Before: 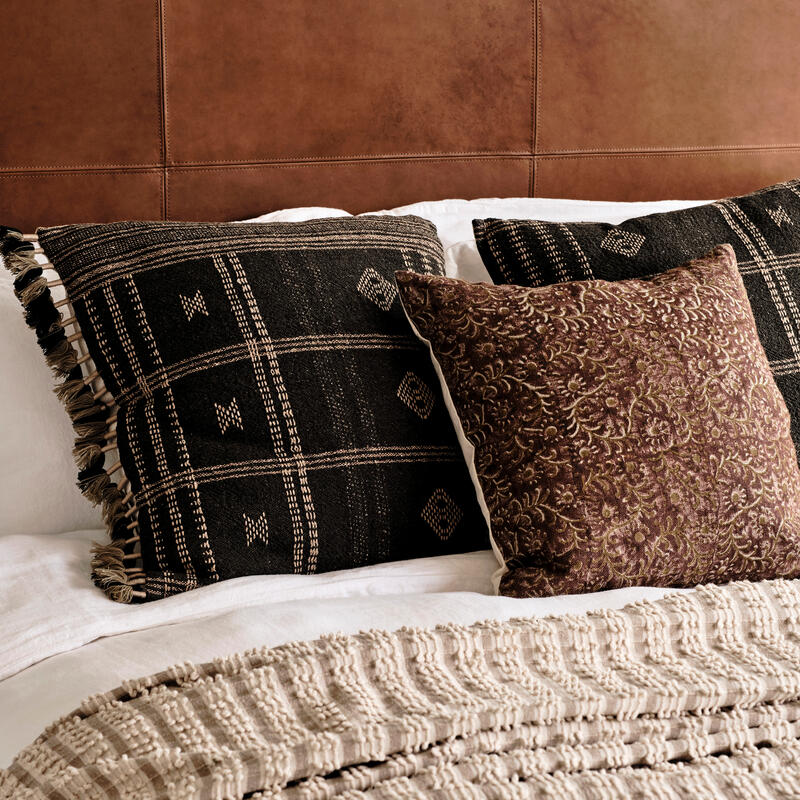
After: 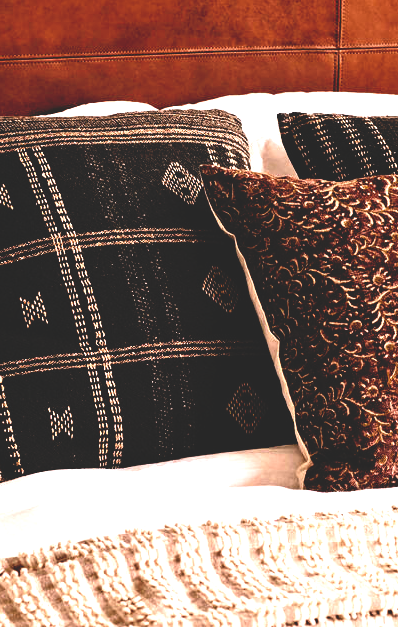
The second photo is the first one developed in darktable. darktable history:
crop and rotate: angle 0.014°, left 24.472%, top 13.257%, right 25.675%, bottom 8.317%
base curve: curves: ch0 [(0, 0.02) (0.083, 0.036) (1, 1)], preserve colors none
color calibration: output R [1.063, -0.012, -0.003, 0], output B [-0.079, 0.047, 1, 0], illuminant same as pipeline (D50), adaptation XYZ, x 0.346, y 0.357, temperature 5018.83 K
exposure: black level correction 0, exposure 1.102 EV, compensate highlight preservation false
